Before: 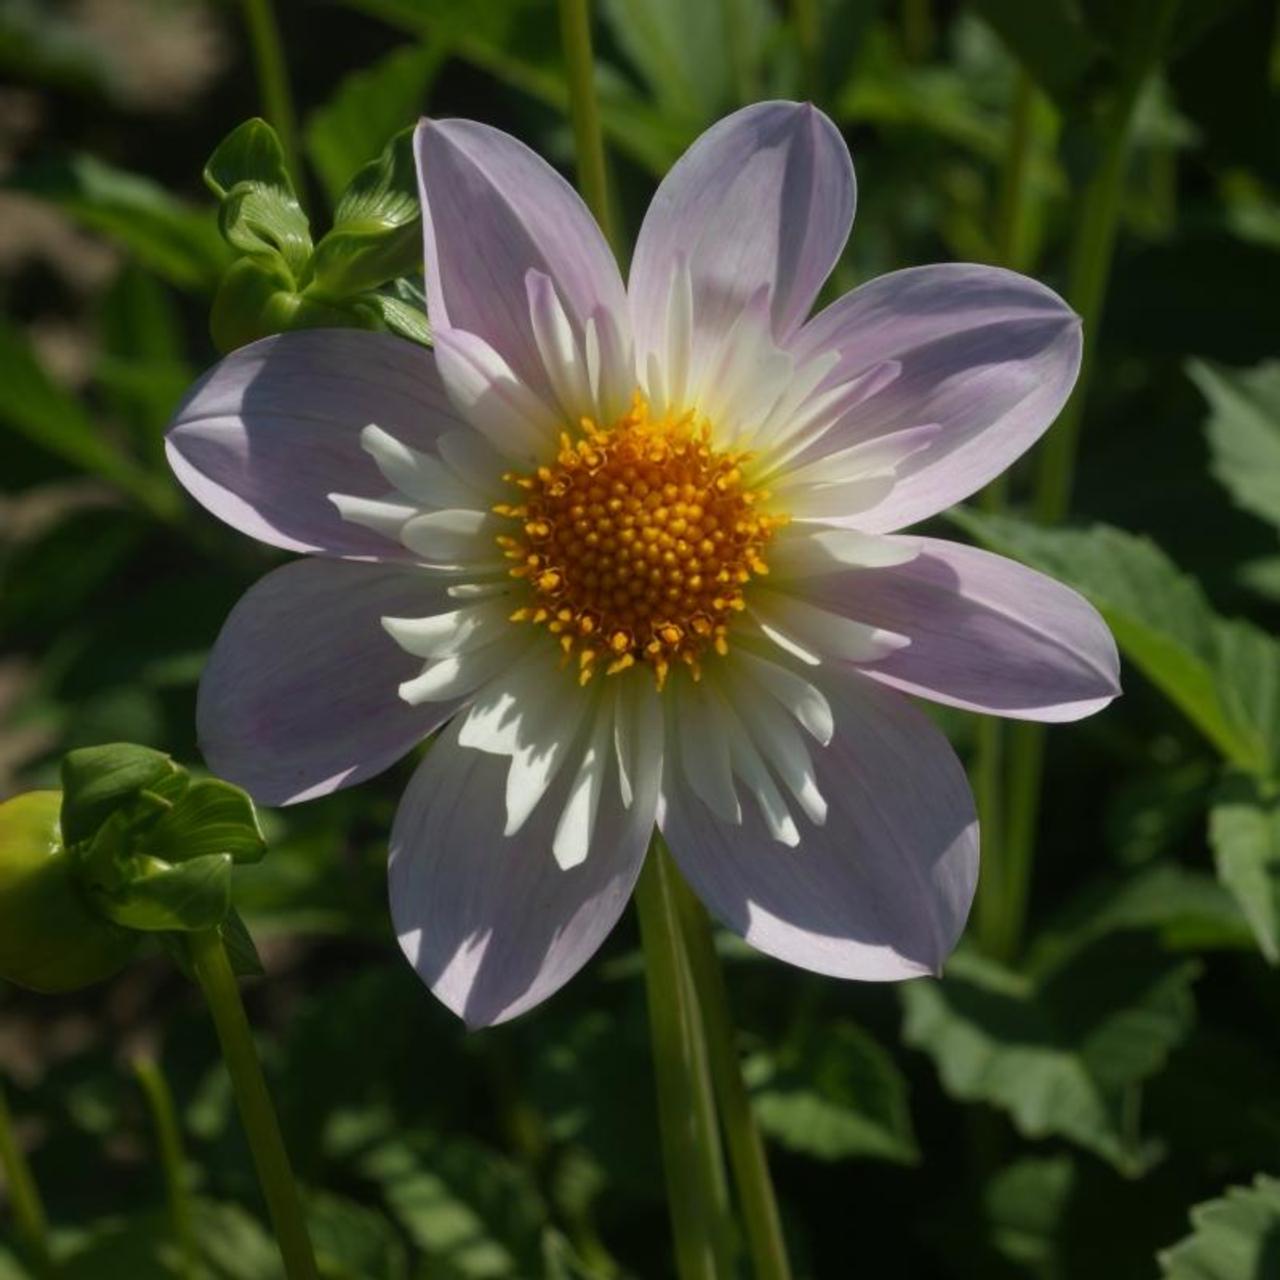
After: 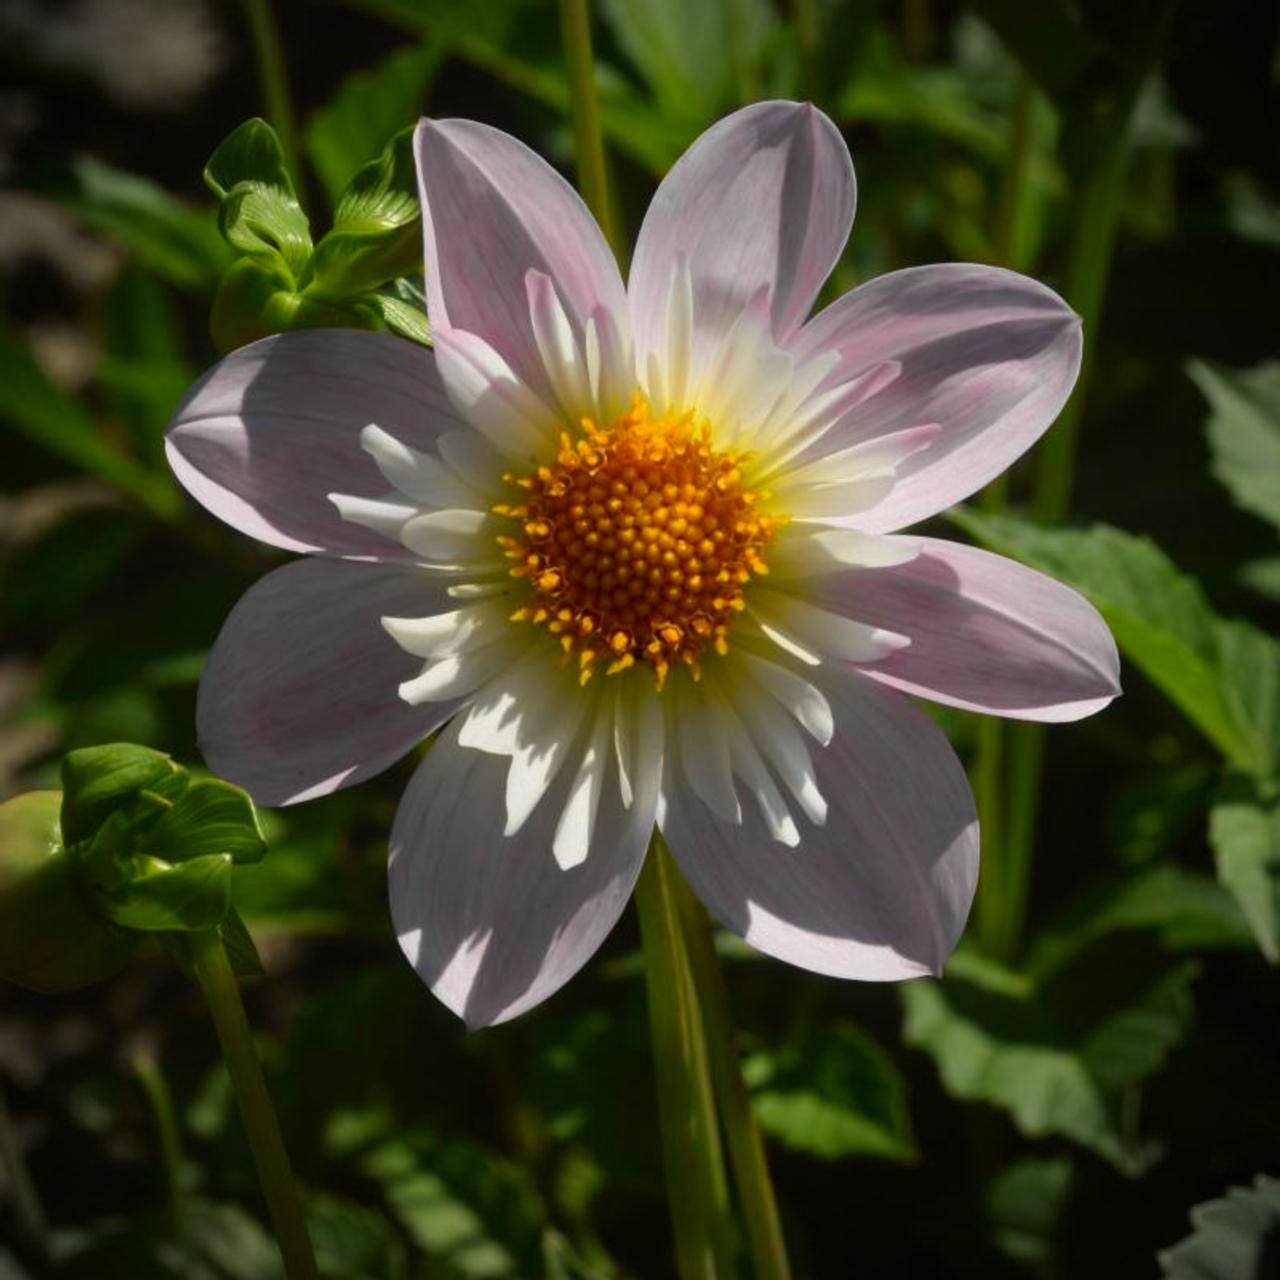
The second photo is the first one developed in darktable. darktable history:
vignetting: fall-off start 86.09%, brightness -0.616, saturation -0.676, automatic ratio true
tone curve: curves: ch0 [(0, 0.008) (0.107, 0.083) (0.283, 0.287) (0.461, 0.498) (0.64, 0.691) (0.822, 0.869) (0.998, 0.978)]; ch1 [(0, 0) (0.323, 0.339) (0.438, 0.422) (0.473, 0.487) (0.502, 0.502) (0.527, 0.53) (0.561, 0.583) (0.608, 0.629) (0.669, 0.704) (0.859, 0.899) (1, 1)]; ch2 [(0, 0) (0.33, 0.347) (0.421, 0.456) (0.473, 0.498) (0.502, 0.504) (0.522, 0.524) (0.549, 0.567) (0.585, 0.627) (0.676, 0.724) (1, 1)], color space Lab, independent channels, preserve colors none
